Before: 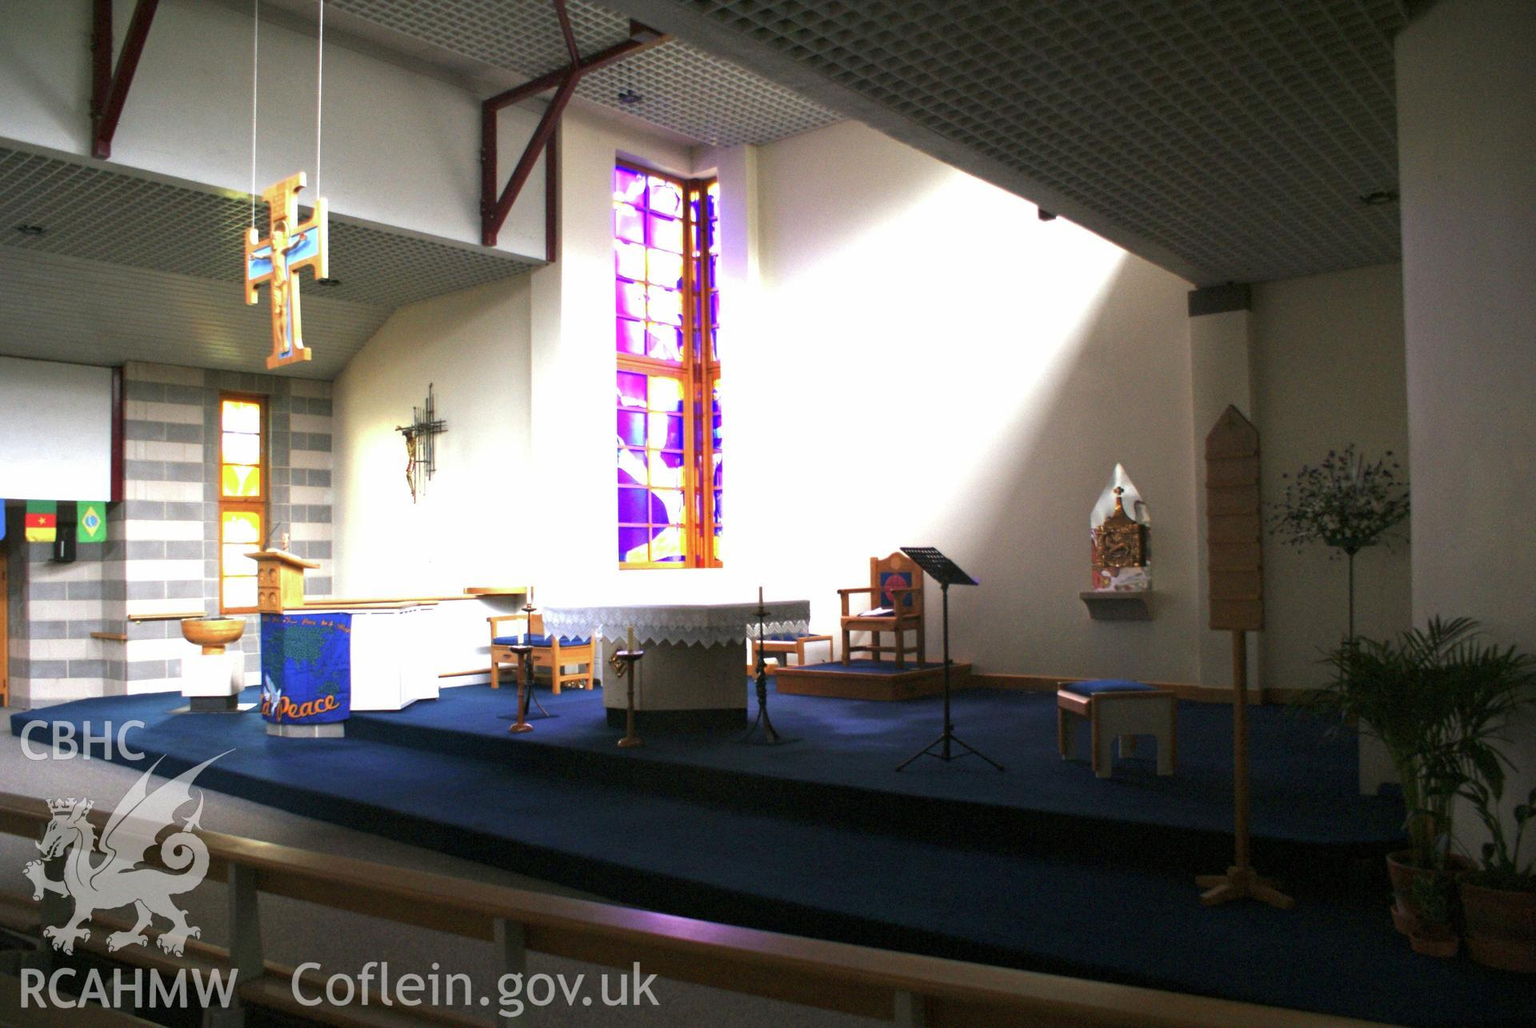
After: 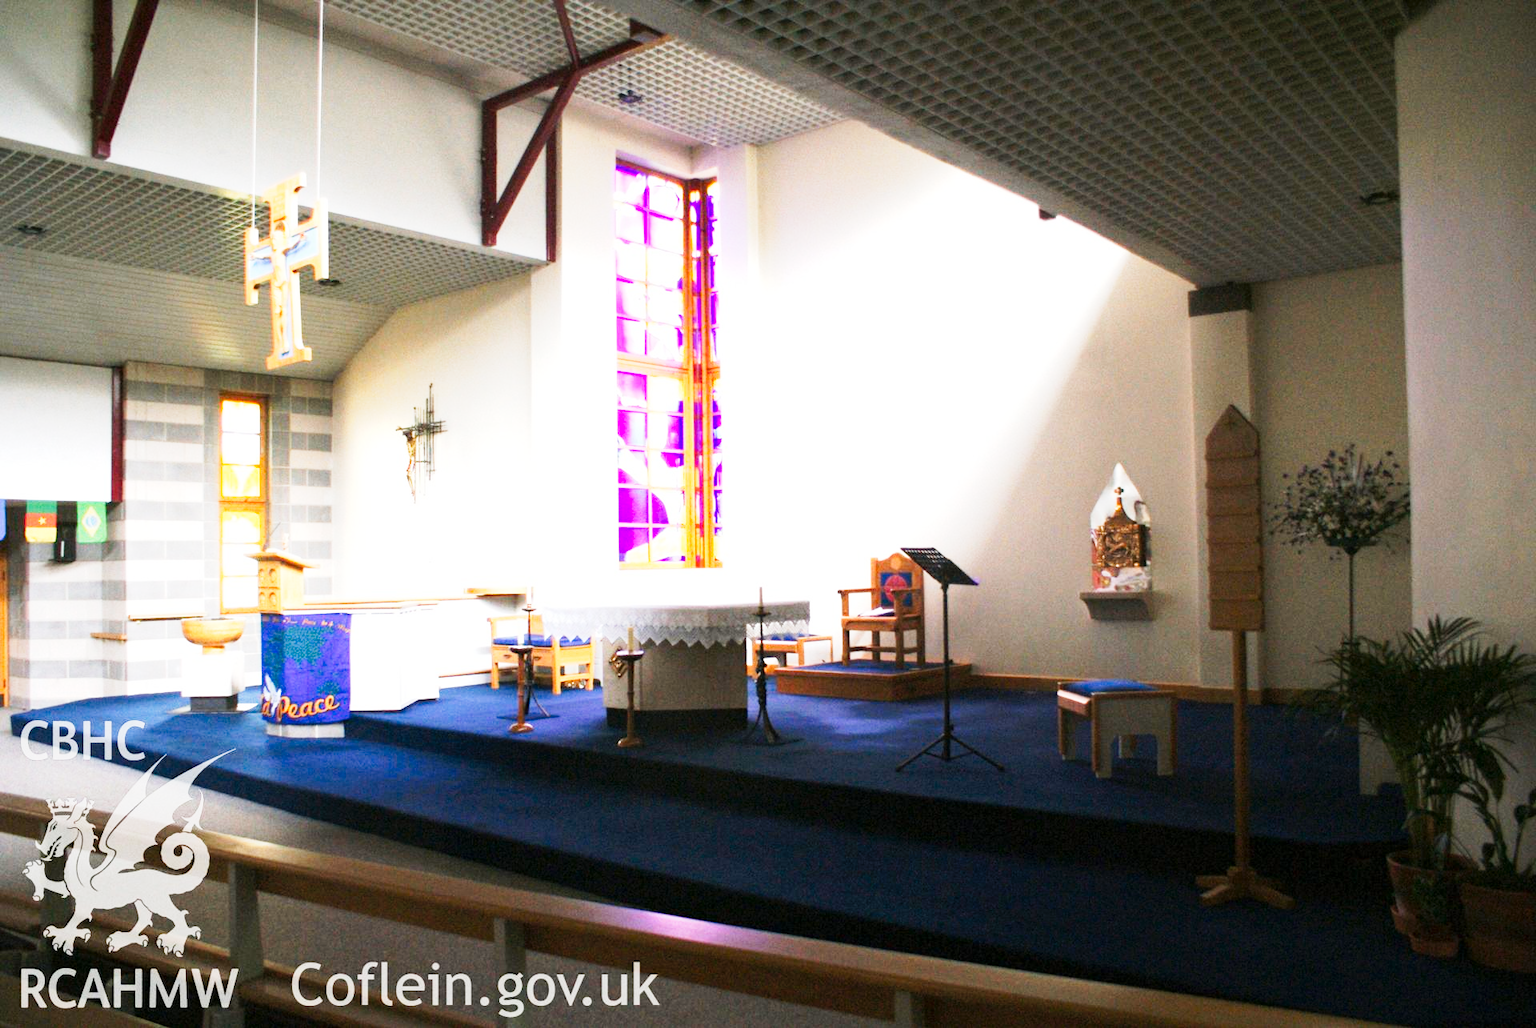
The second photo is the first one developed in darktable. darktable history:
tone curve: curves: ch0 [(0, 0) (0.003, 0.003) (0.011, 0.012) (0.025, 0.027) (0.044, 0.048) (0.069, 0.074) (0.1, 0.117) (0.136, 0.177) (0.177, 0.246) (0.224, 0.324) (0.277, 0.422) (0.335, 0.531) (0.399, 0.633) (0.468, 0.733) (0.543, 0.824) (0.623, 0.895) (0.709, 0.938) (0.801, 0.961) (0.898, 0.98) (1, 1)], preserve colors none
